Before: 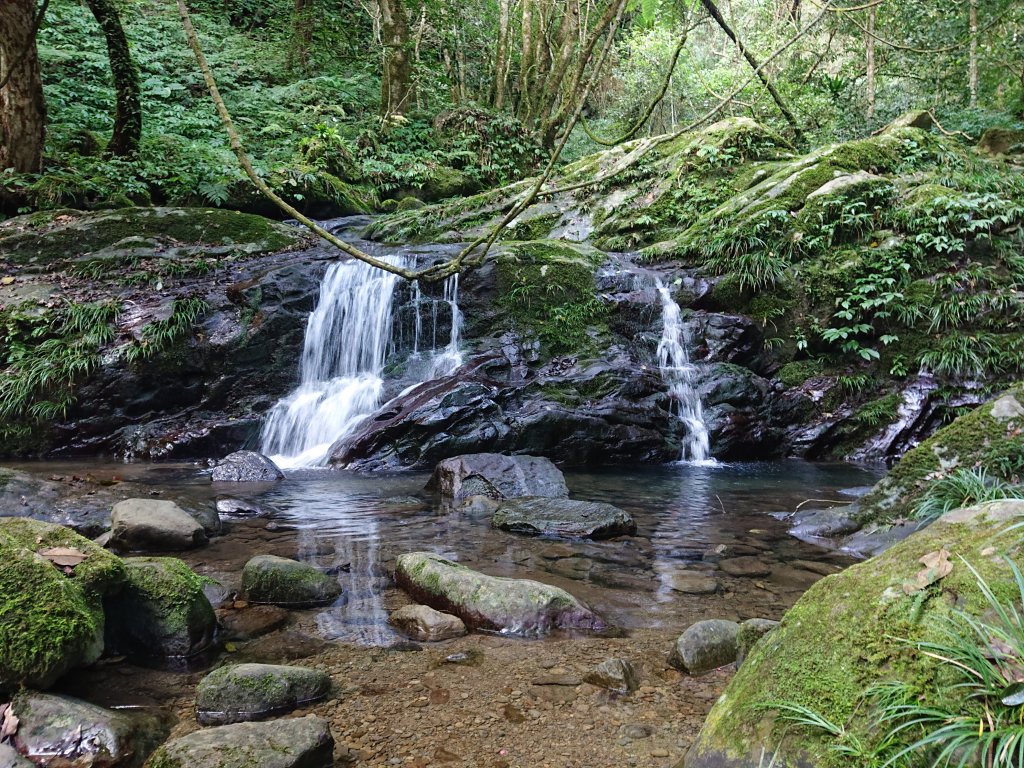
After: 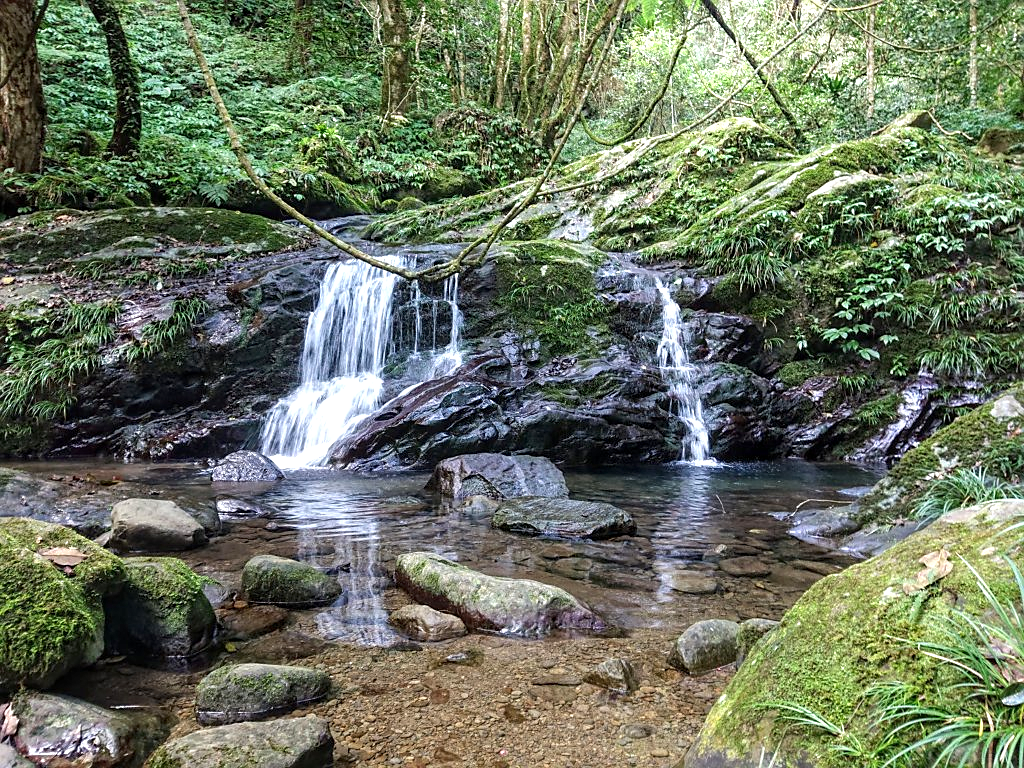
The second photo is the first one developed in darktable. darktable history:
sharpen: radius 1.577, amount 0.365, threshold 1.308
exposure: black level correction 0.001, exposure 0.5 EV, compensate highlight preservation false
local contrast: on, module defaults
